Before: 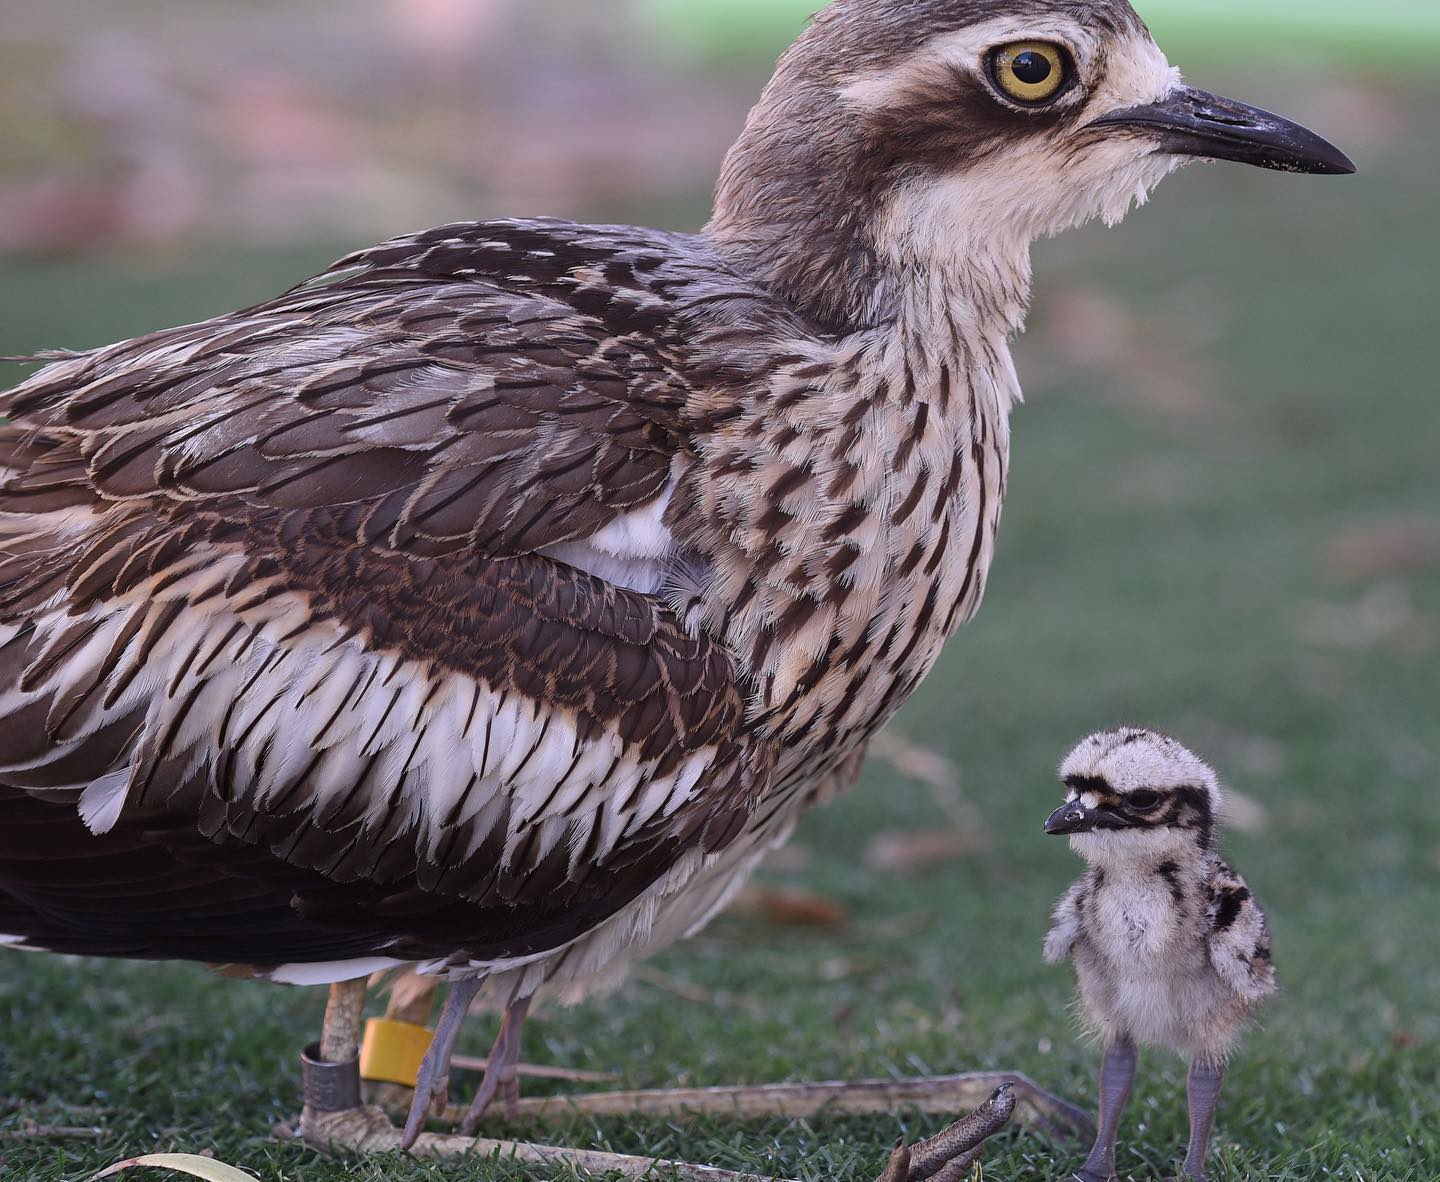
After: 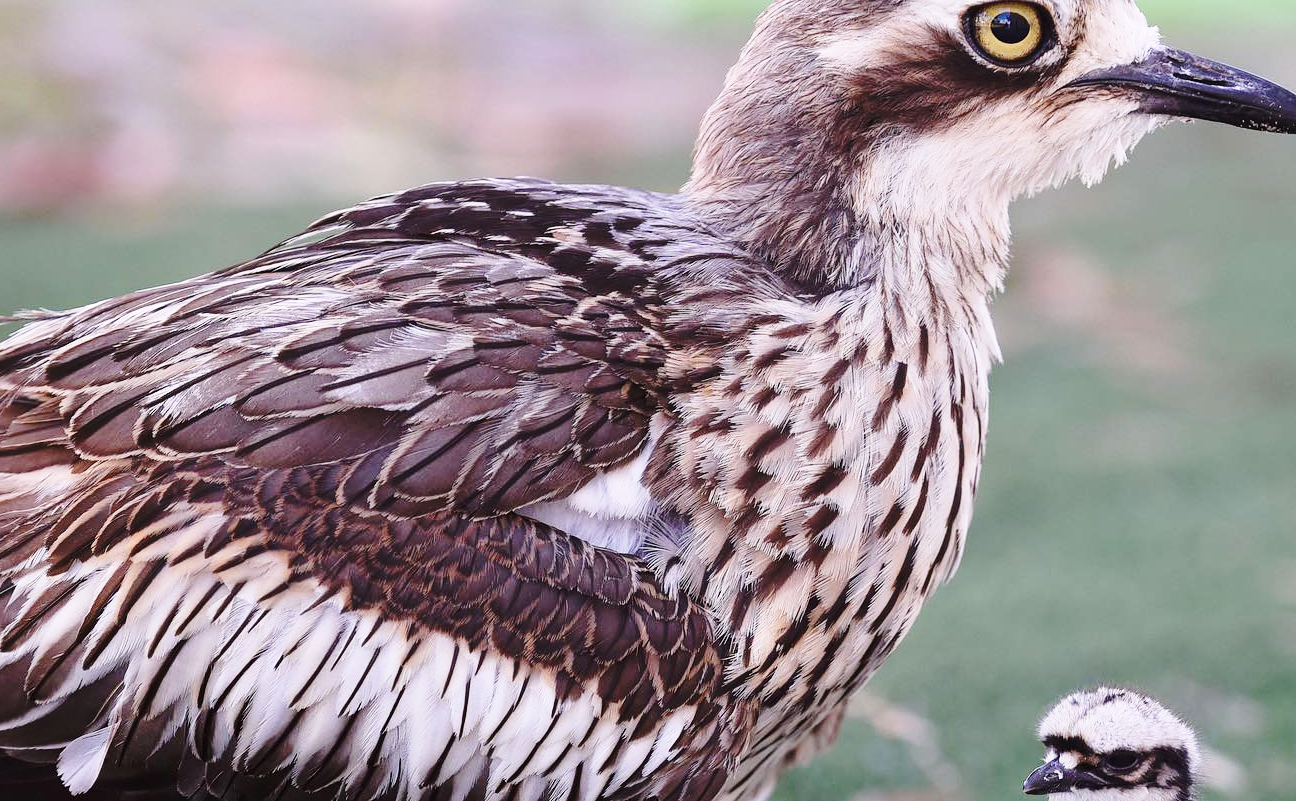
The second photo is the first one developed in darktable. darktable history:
crop: left 1.509%, top 3.452%, right 7.696%, bottom 28.452%
base curve: curves: ch0 [(0, 0) (0.032, 0.037) (0.105, 0.228) (0.435, 0.76) (0.856, 0.983) (1, 1)], preserve colors none
